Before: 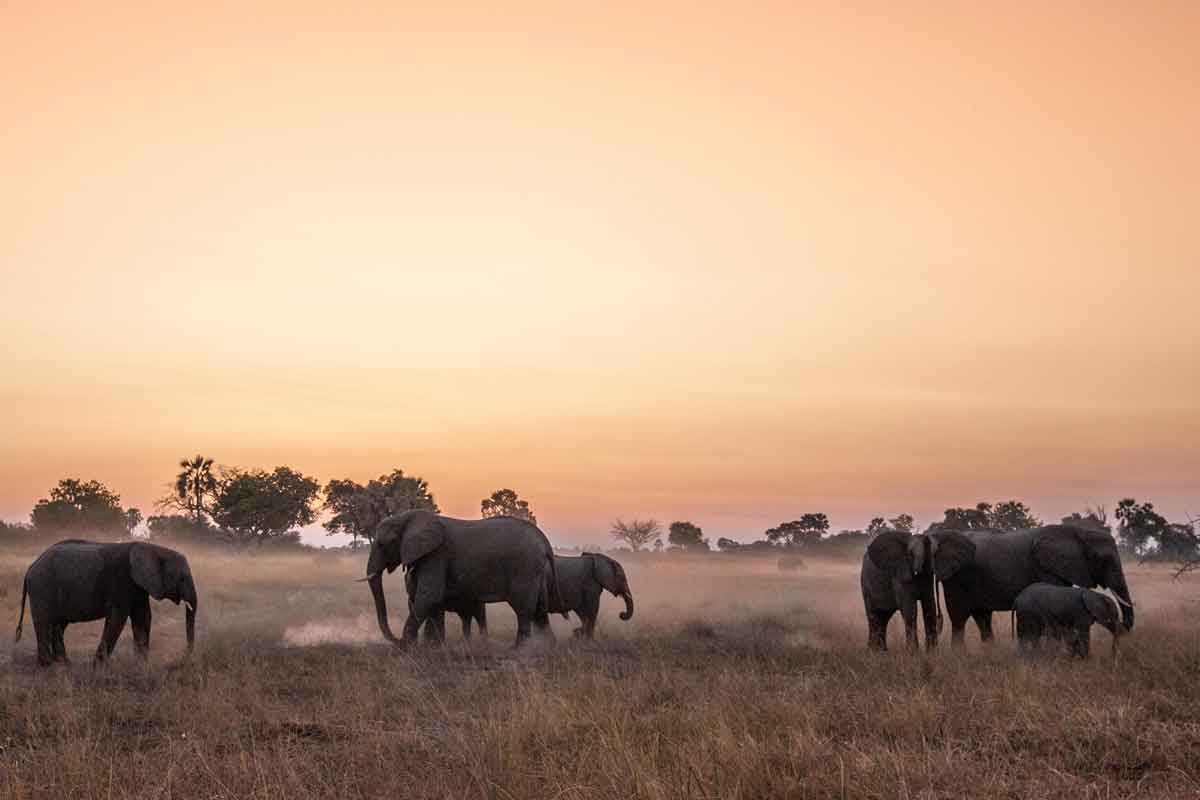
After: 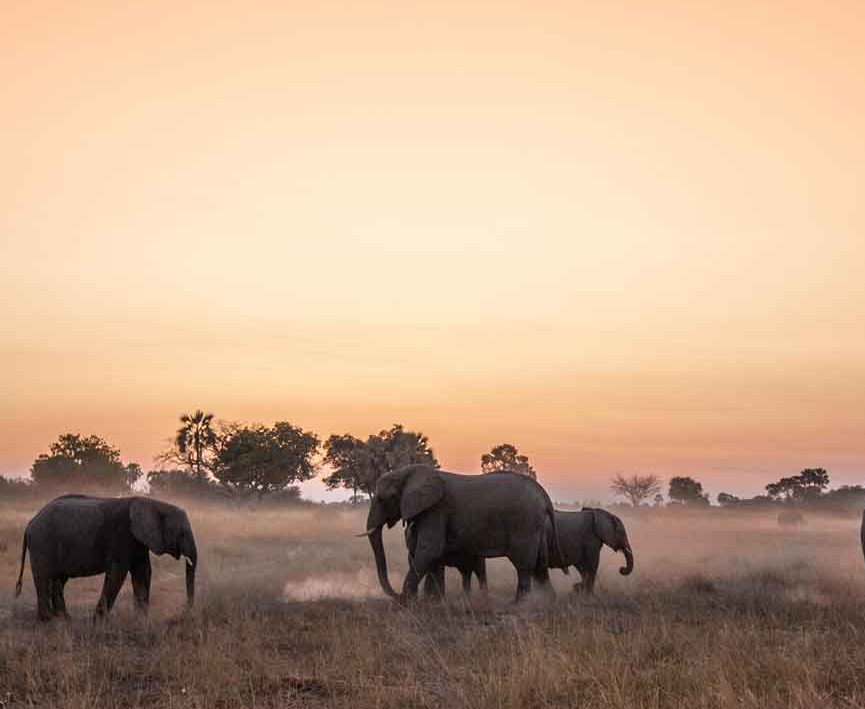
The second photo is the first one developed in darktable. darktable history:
crop: top 5.745%, right 27.855%, bottom 5.545%
